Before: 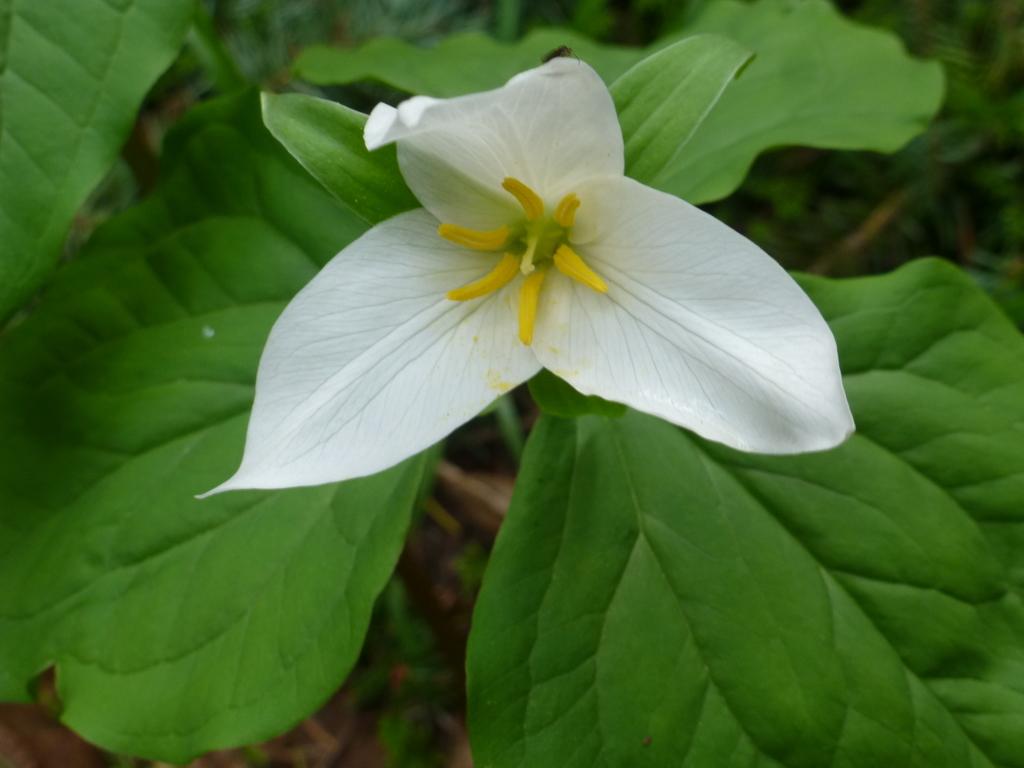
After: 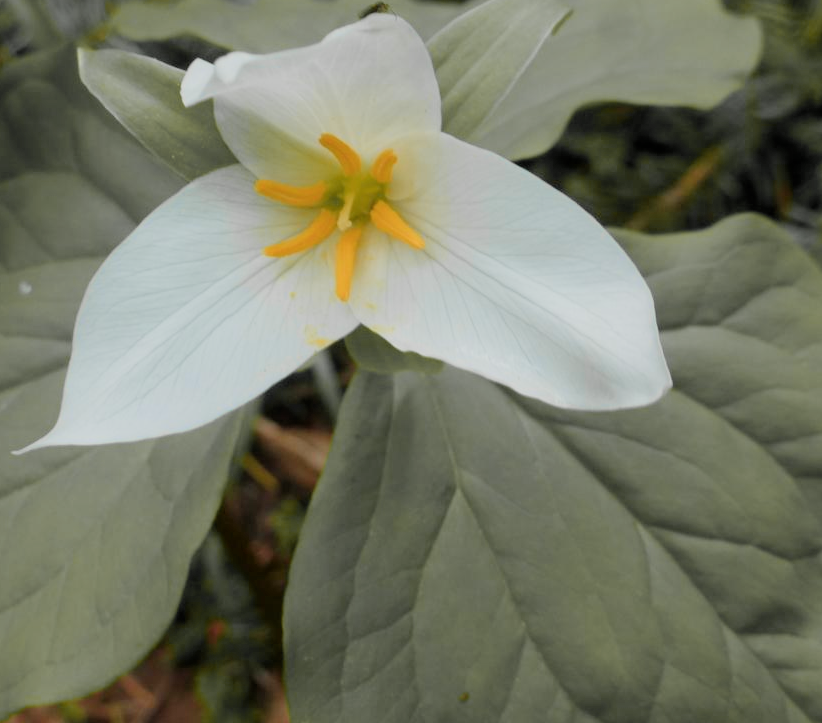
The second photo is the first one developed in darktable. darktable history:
crop and rotate: left 17.959%, top 5.771%, right 1.742%
exposure: black level correction 0, exposure 0.7 EV, compensate exposure bias true, compensate highlight preservation false
filmic rgb: black relative exposure -8.79 EV, white relative exposure 4.98 EV, threshold 3 EV, target black luminance 0%, hardness 3.77, latitude 66.33%, contrast 0.822, shadows ↔ highlights balance 20%, color science v5 (2021), contrast in shadows safe, contrast in highlights safe, enable highlight reconstruction true
color zones: curves: ch1 [(0.29, 0.492) (0.373, 0.185) (0.509, 0.481)]; ch2 [(0.25, 0.462) (0.749, 0.457)], mix 40.67%
